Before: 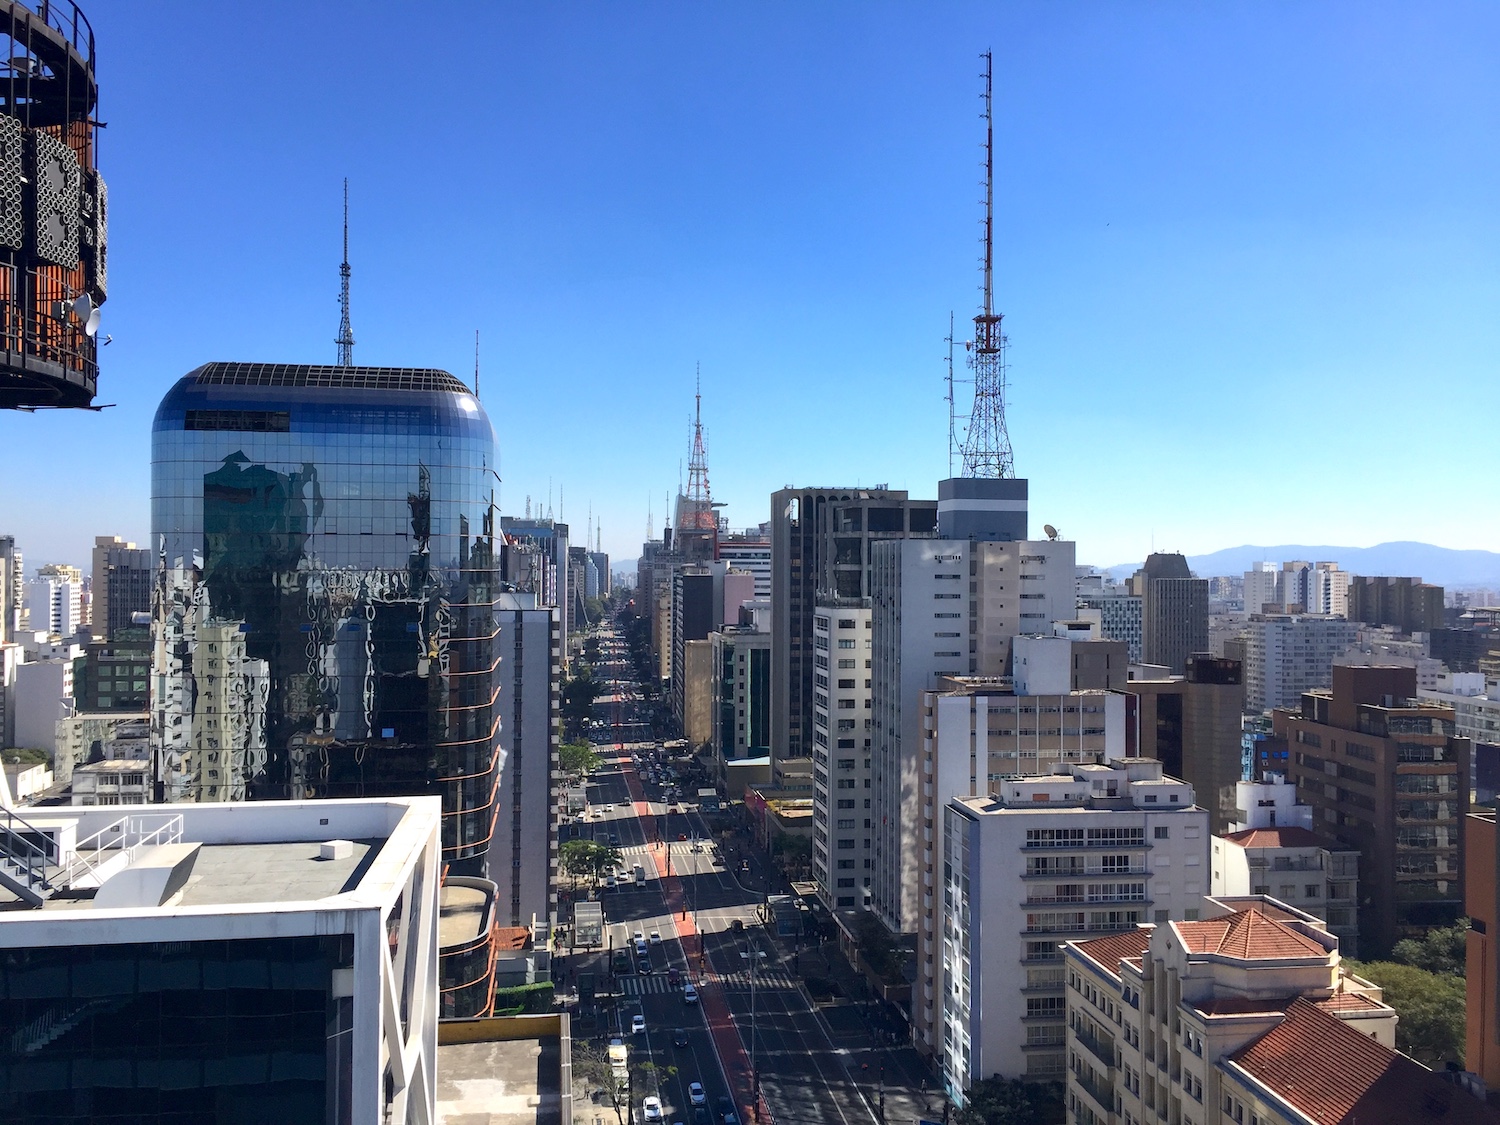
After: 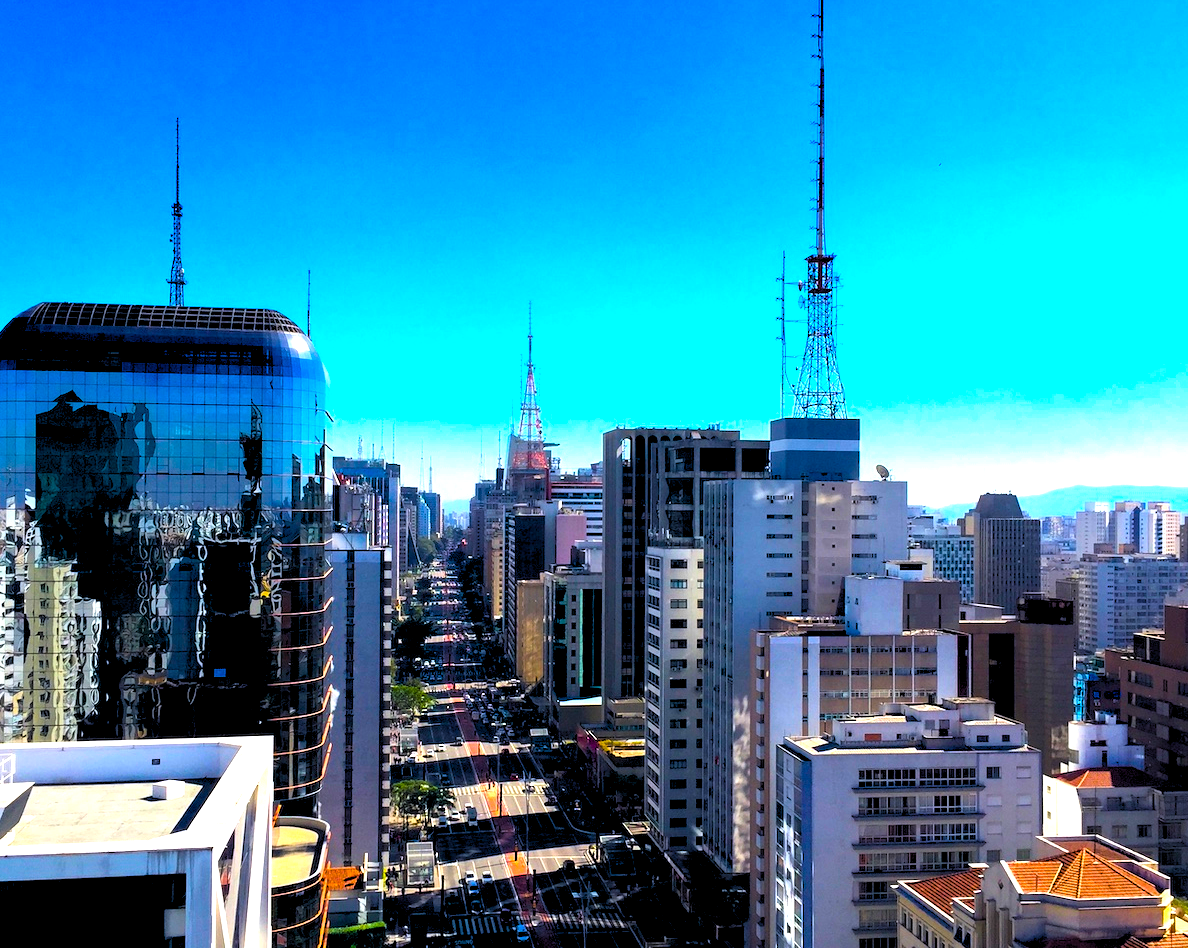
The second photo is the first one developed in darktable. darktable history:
rgb levels: levels [[0.013, 0.434, 0.89], [0, 0.5, 1], [0, 0.5, 1]]
color balance rgb: linear chroma grading › shadows -40%, linear chroma grading › highlights 40%, linear chroma grading › global chroma 45%, linear chroma grading › mid-tones -30%, perceptual saturation grading › global saturation 55%, perceptual saturation grading › highlights -50%, perceptual saturation grading › mid-tones 40%, perceptual saturation grading › shadows 30%, perceptual brilliance grading › global brilliance 20%, perceptual brilliance grading › shadows -40%, global vibrance 35%
crop: left 11.225%, top 5.381%, right 9.565%, bottom 10.314%
